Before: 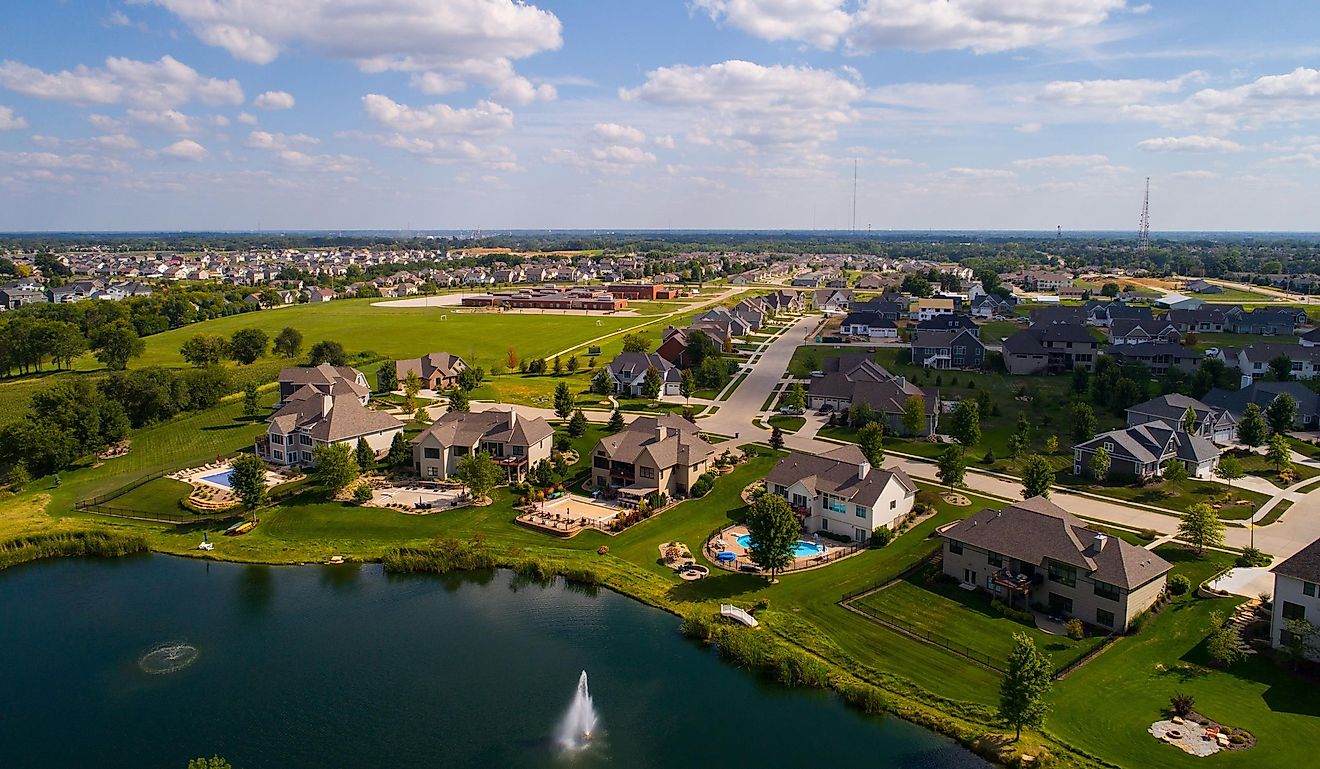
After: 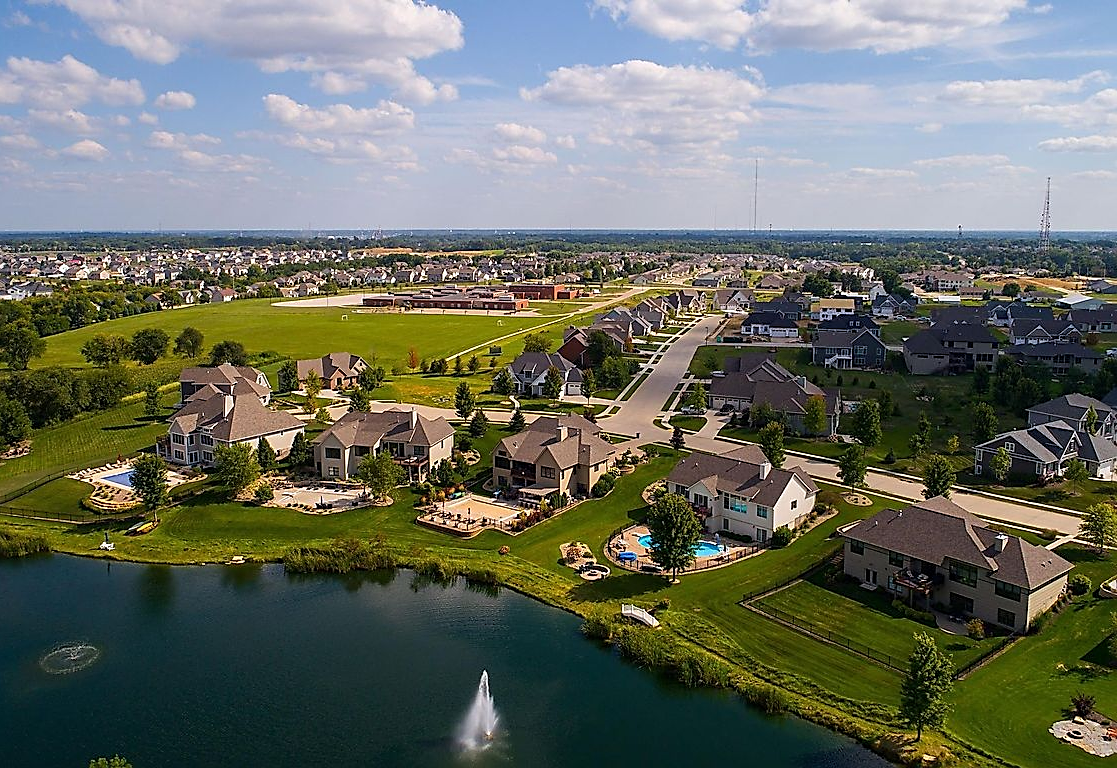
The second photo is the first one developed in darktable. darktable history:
sharpen: on, module defaults
crop: left 7.532%, right 7.843%
